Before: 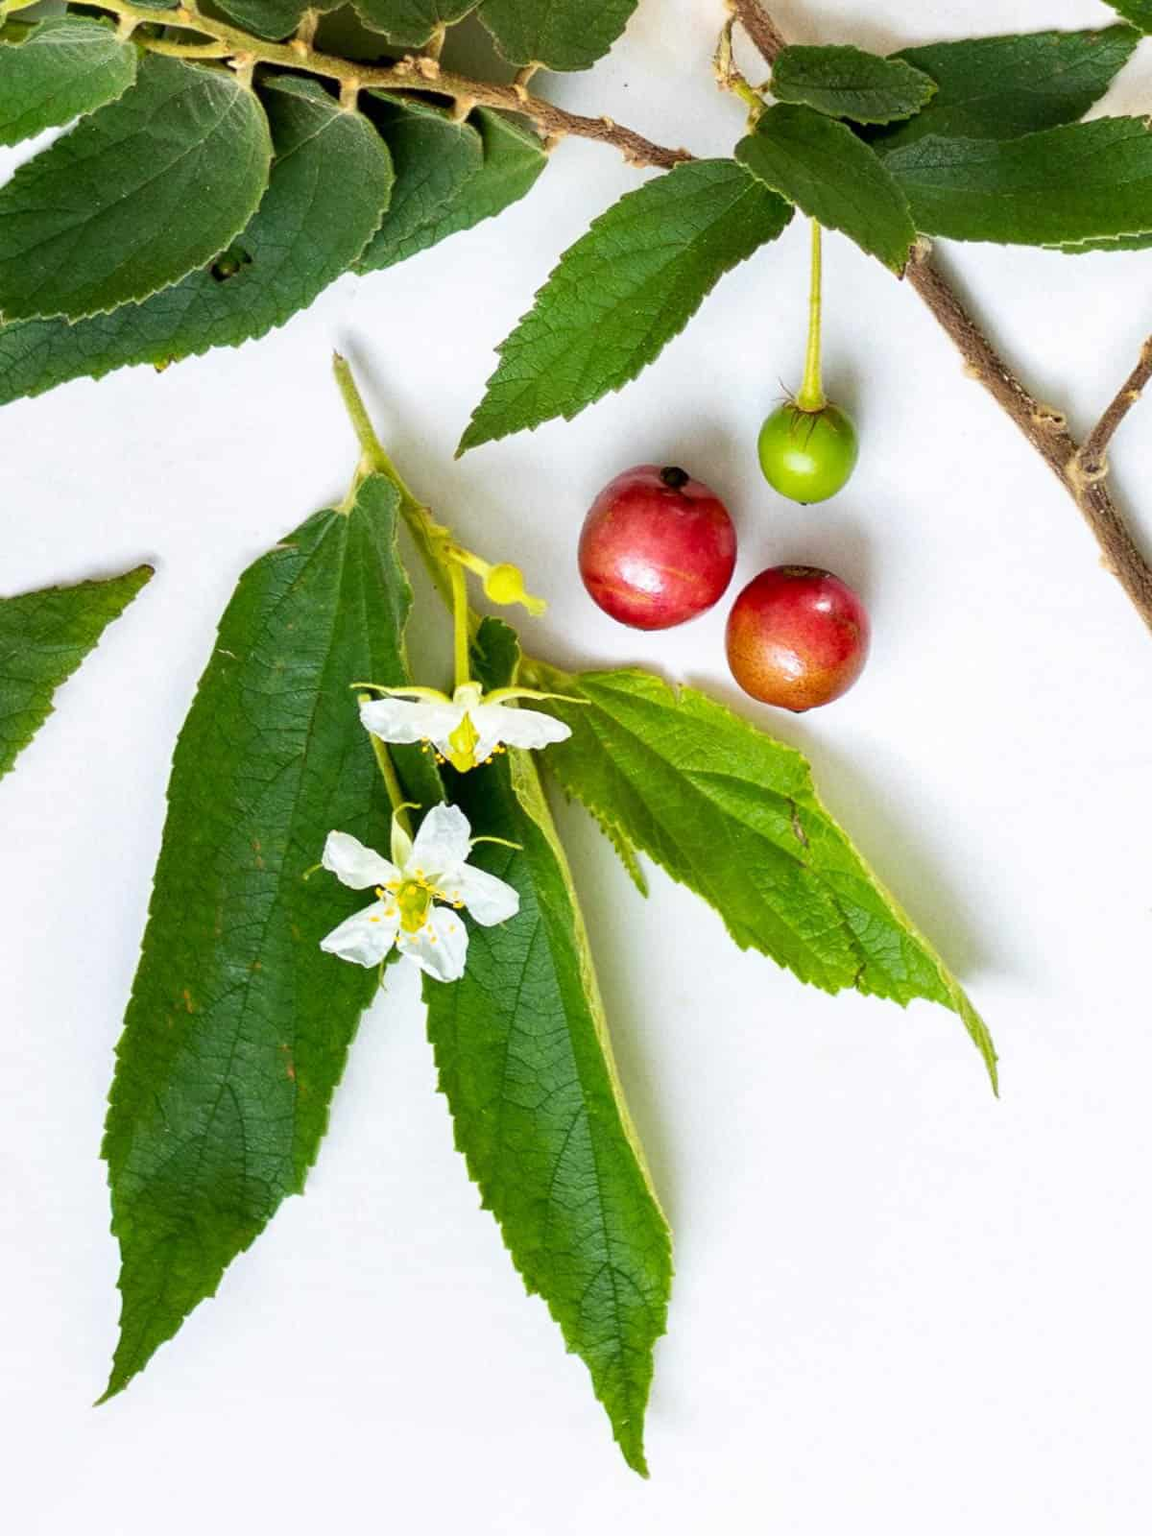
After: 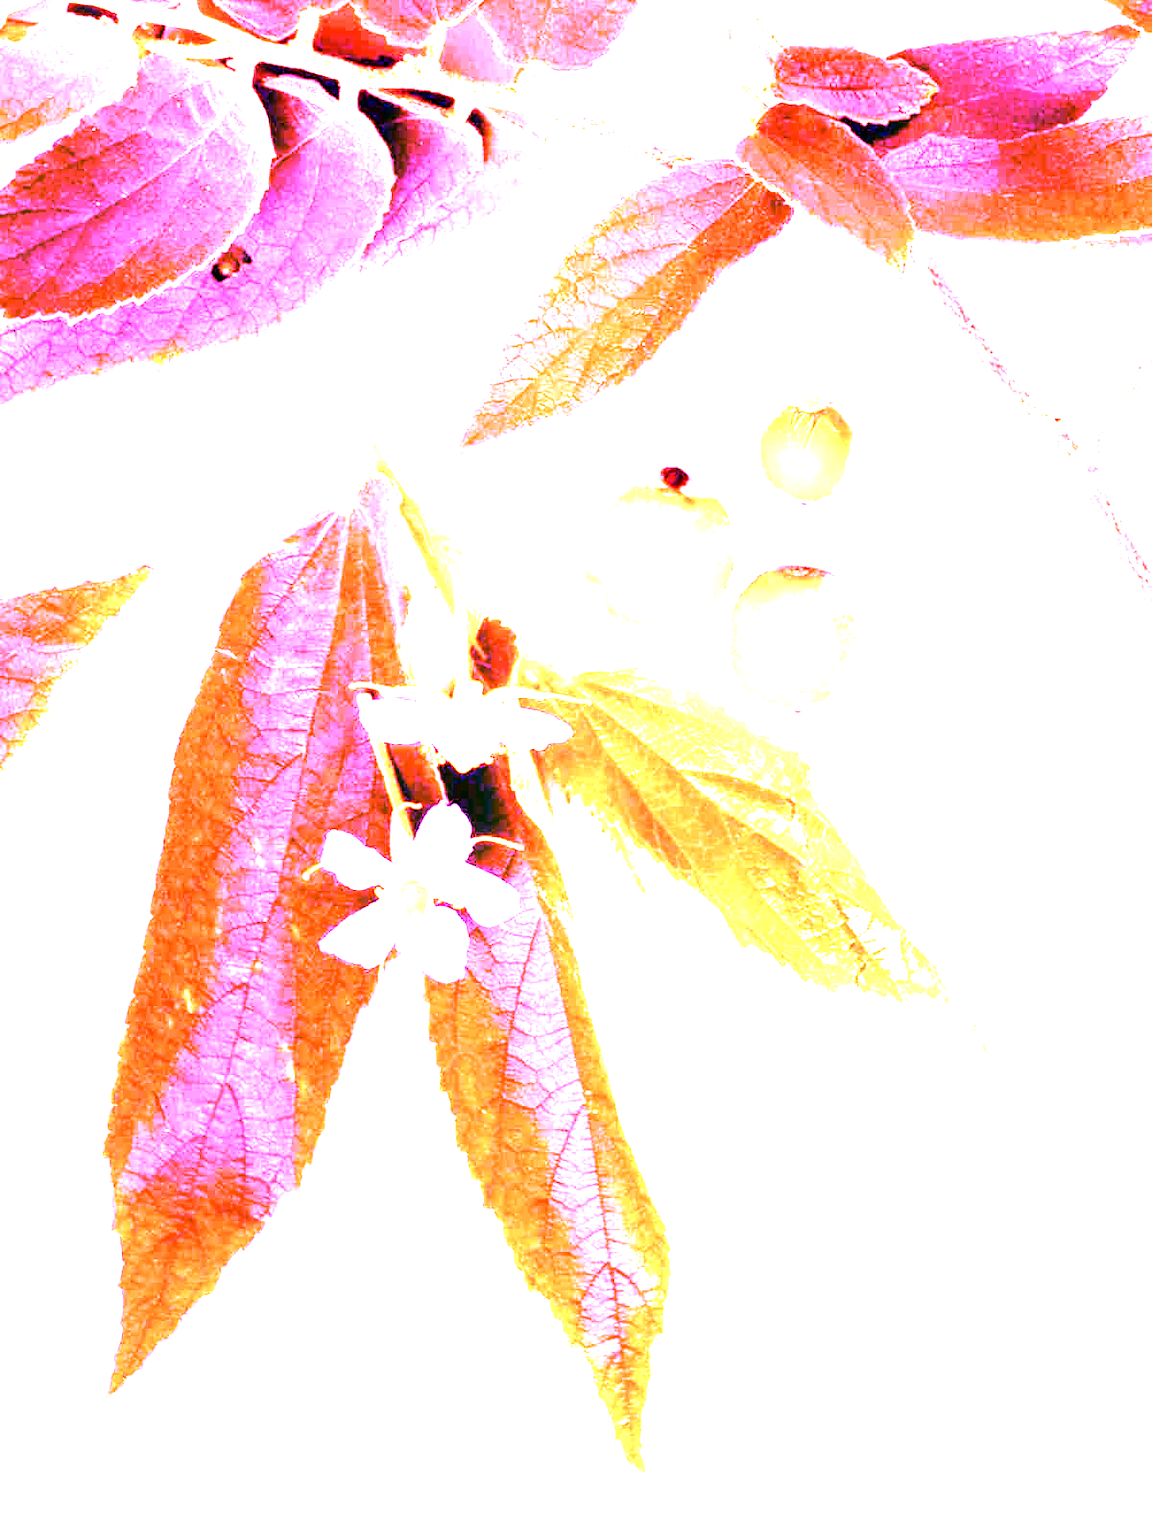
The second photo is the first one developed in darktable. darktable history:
velvia: strength 30%
white balance: red 8, blue 8
